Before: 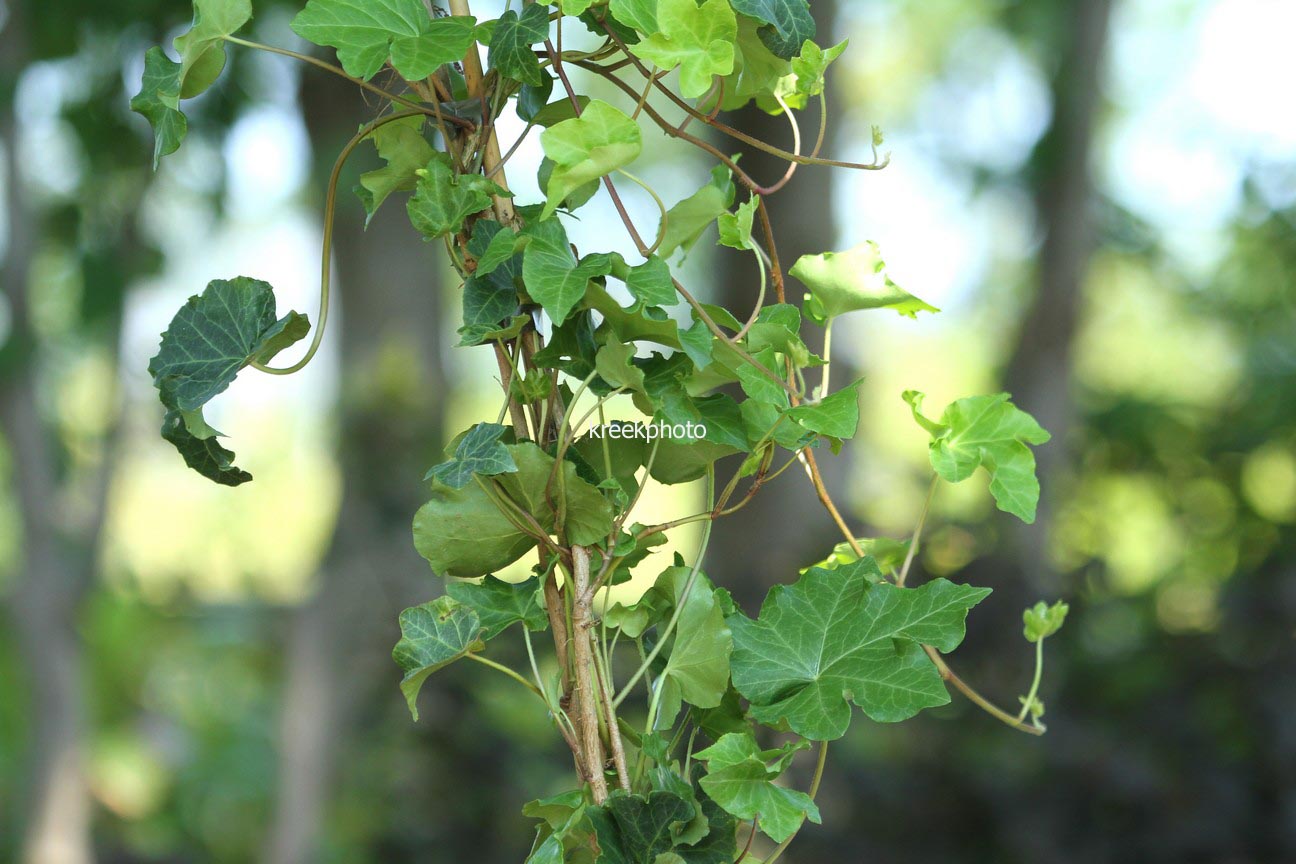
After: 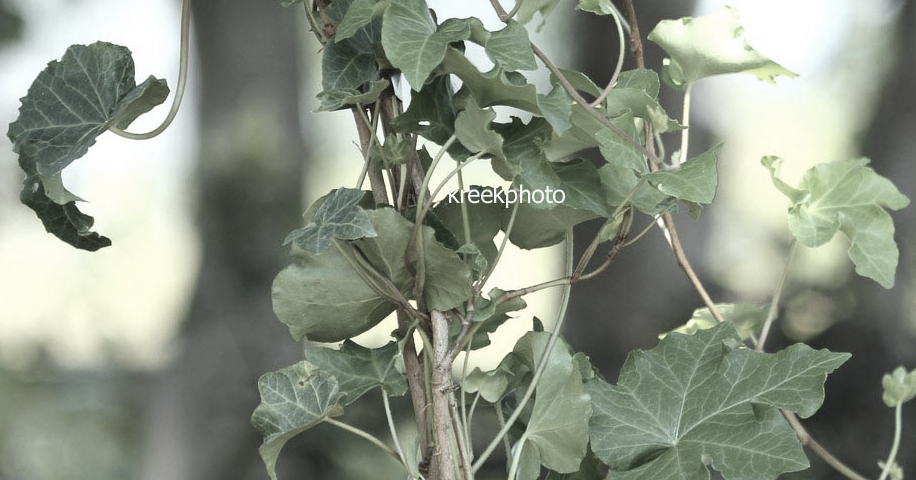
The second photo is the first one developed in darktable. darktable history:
crop: left 10.902%, top 27.285%, right 18.305%, bottom 17.122%
color correction: highlights b* -0.055, saturation 0.507
contrast brightness saturation: contrast 0.1, saturation -0.368
